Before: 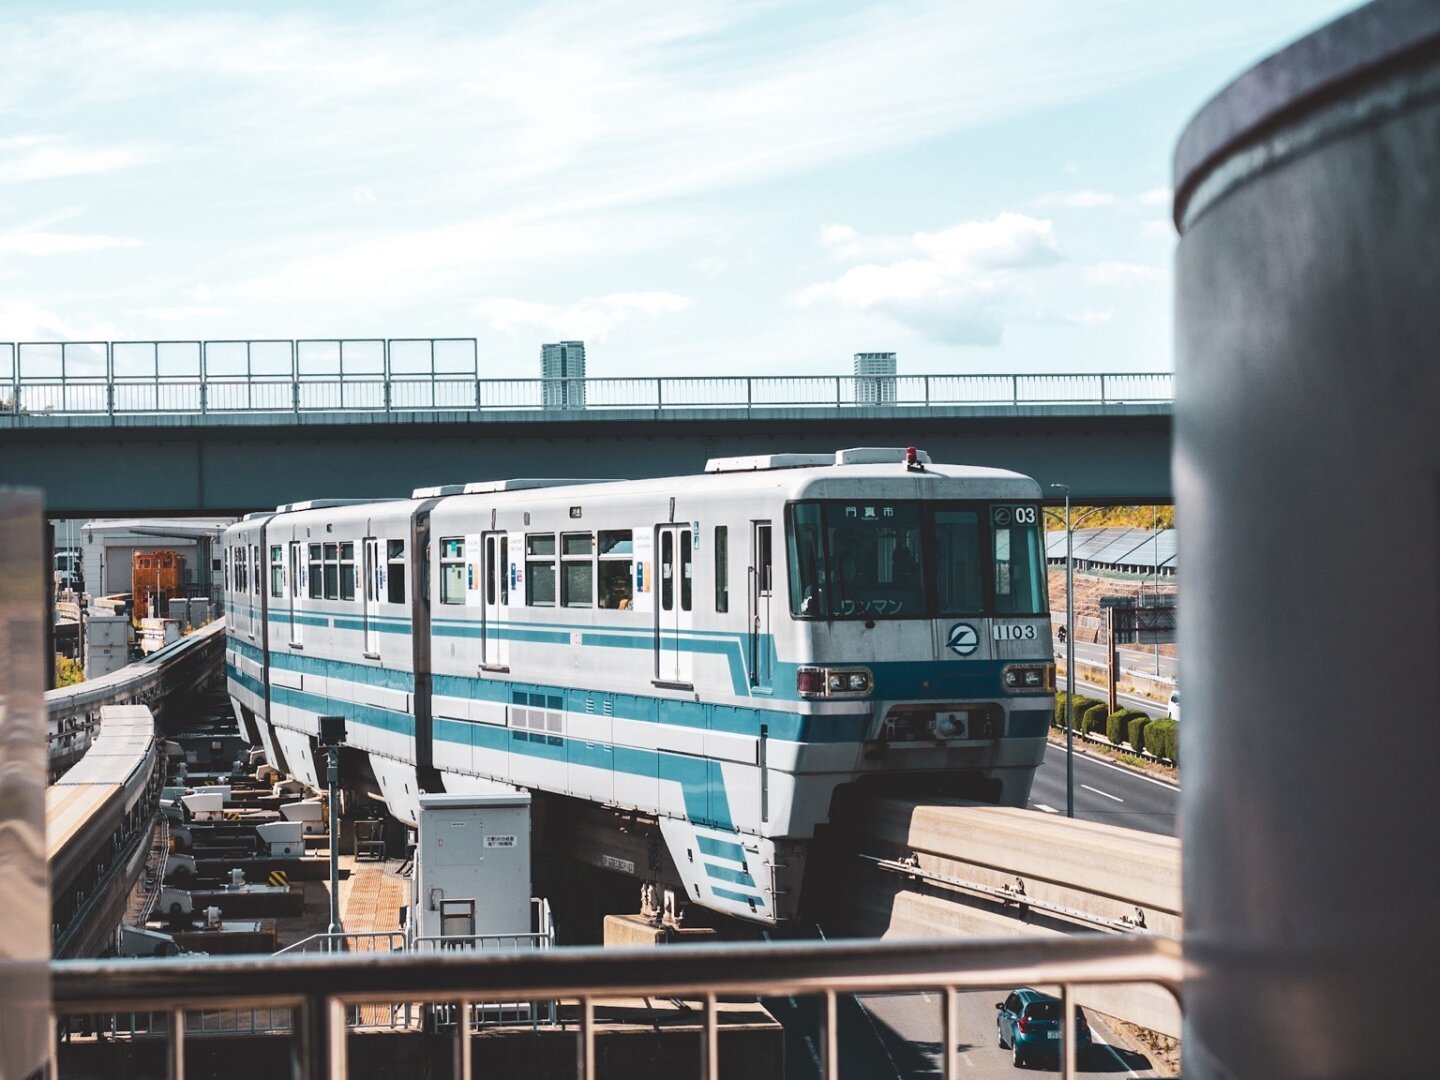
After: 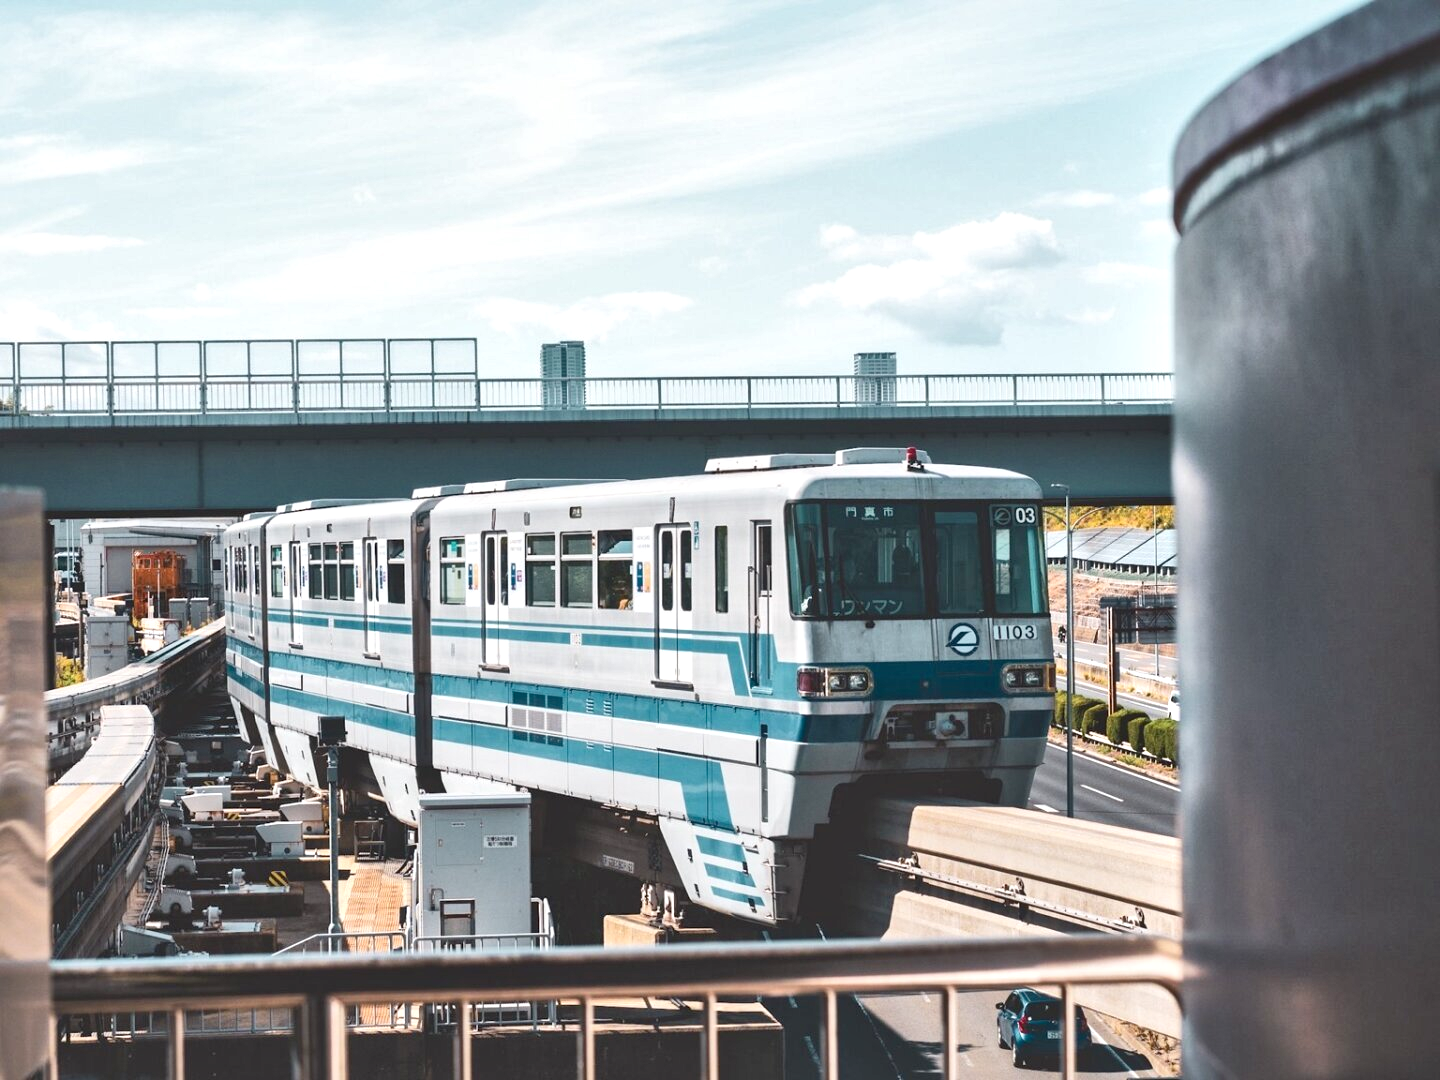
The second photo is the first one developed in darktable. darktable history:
local contrast: mode bilateral grid, contrast 50, coarseness 50, detail 150%, midtone range 0.2
tone equalizer: -8 EV 1 EV, -7 EV 1 EV, -6 EV 1 EV, -5 EV 1 EV, -4 EV 1 EV, -3 EV 0.75 EV, -2 EV 0.5 EV, -1 EV 0.25 EV
